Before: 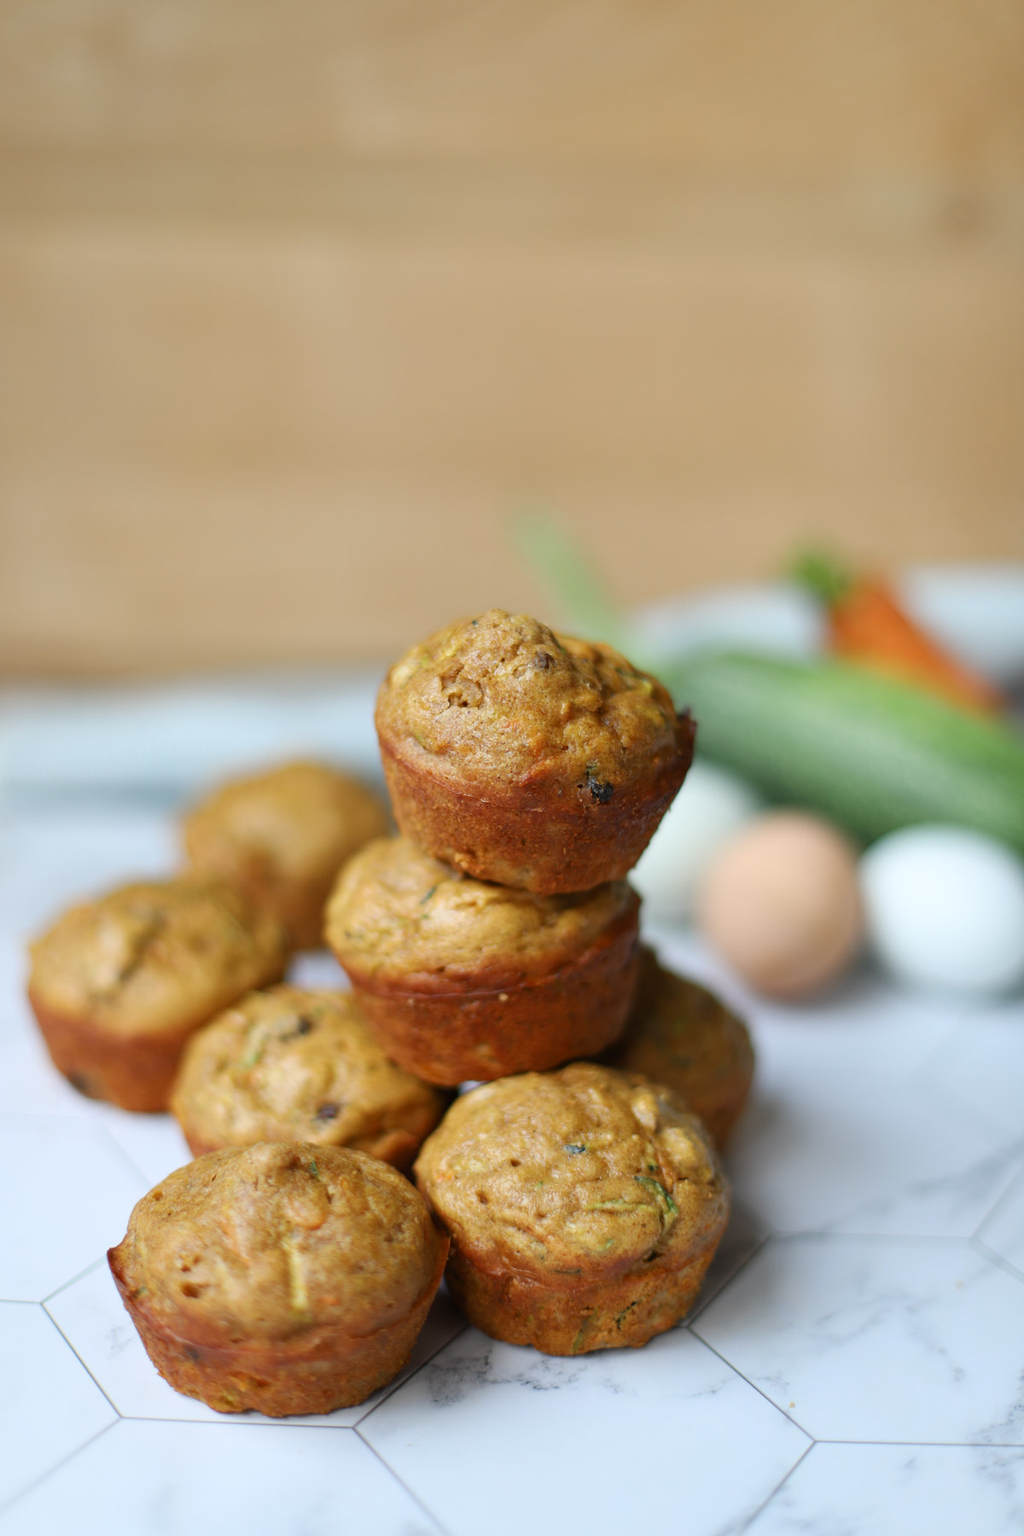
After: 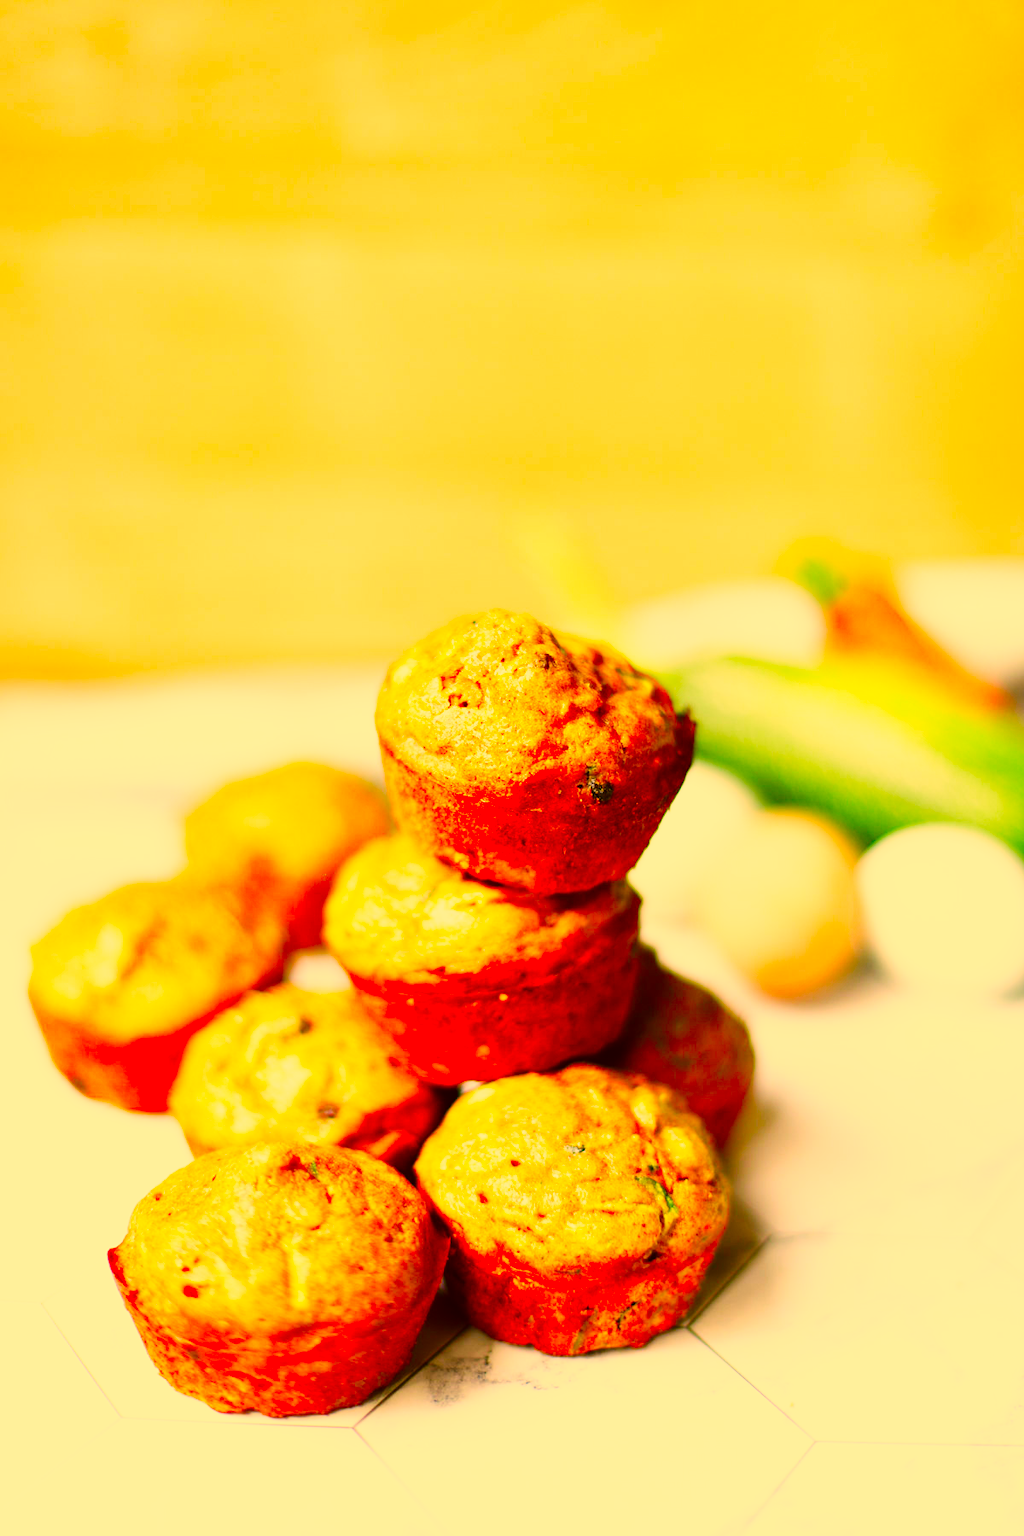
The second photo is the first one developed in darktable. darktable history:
base curve: curves: ch0 [(0, 0) (0.007, 0.004) (0.027, 0.03) (0.046, 0.07) (0.207, 0.54) (0.442, 0.872) (0.673, 0.972) (1, 1)], preserve colors none
color correction: highlights a* 10.44, highlights b* 30.04, shadows a* 2.73, shadows b* 17.51, saturation 1.72
